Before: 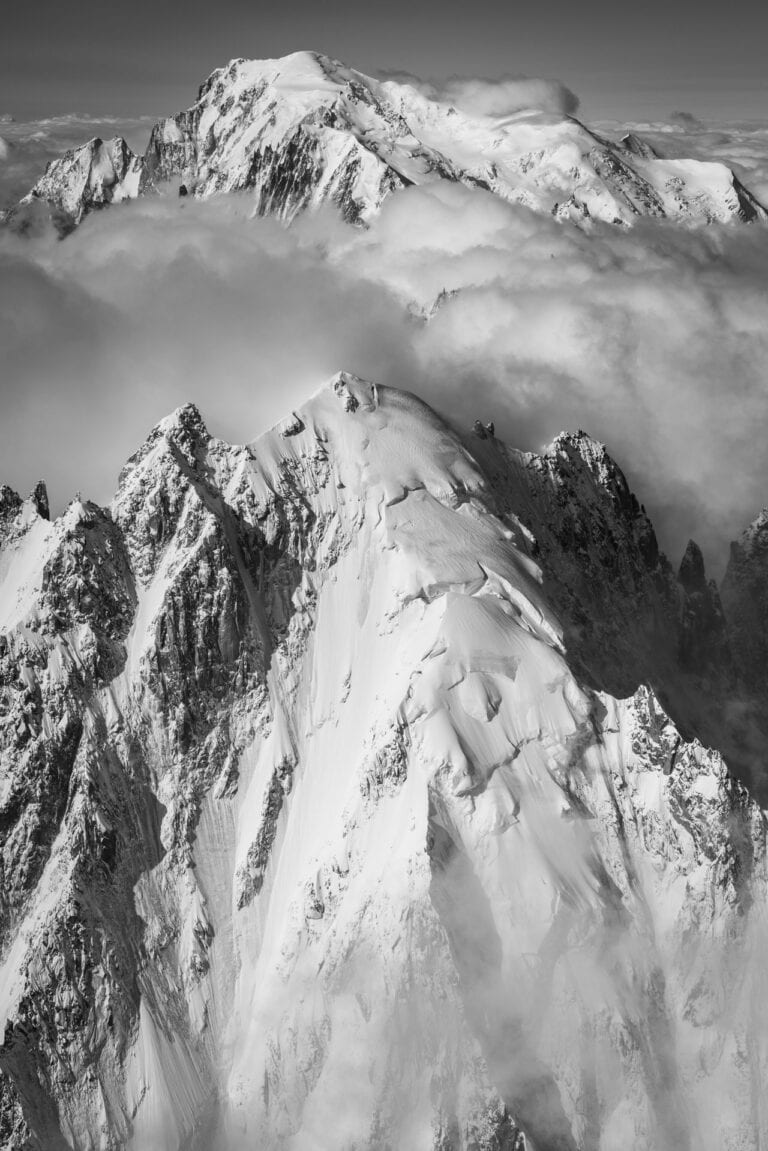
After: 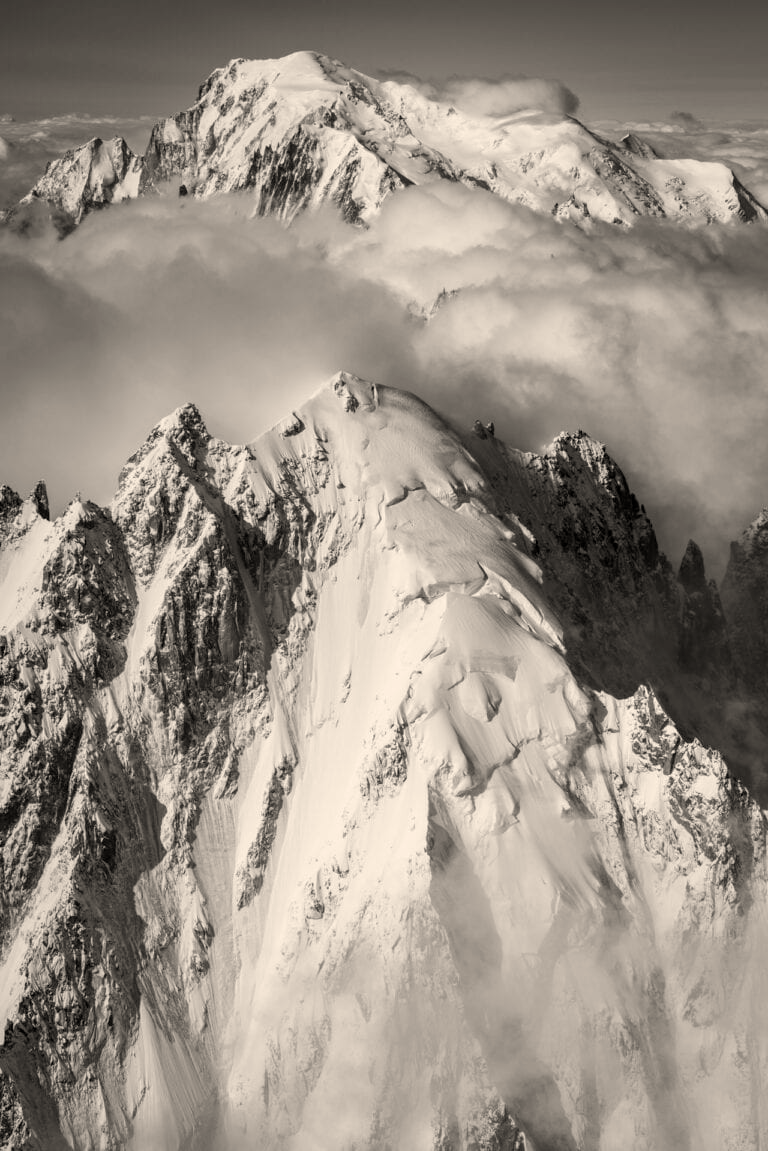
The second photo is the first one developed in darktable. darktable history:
exposure: black level correction 0.001, compensate highlight preservation false
white balance: red 1.045, blue 0.932
